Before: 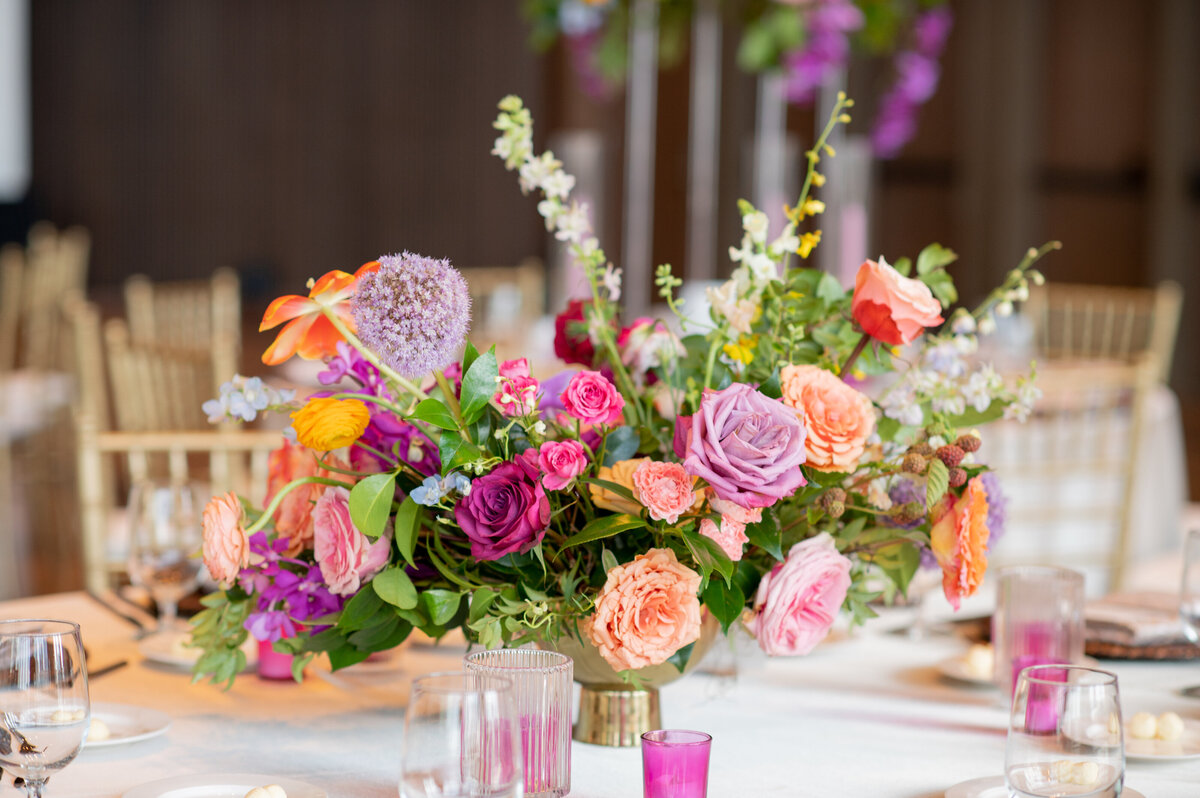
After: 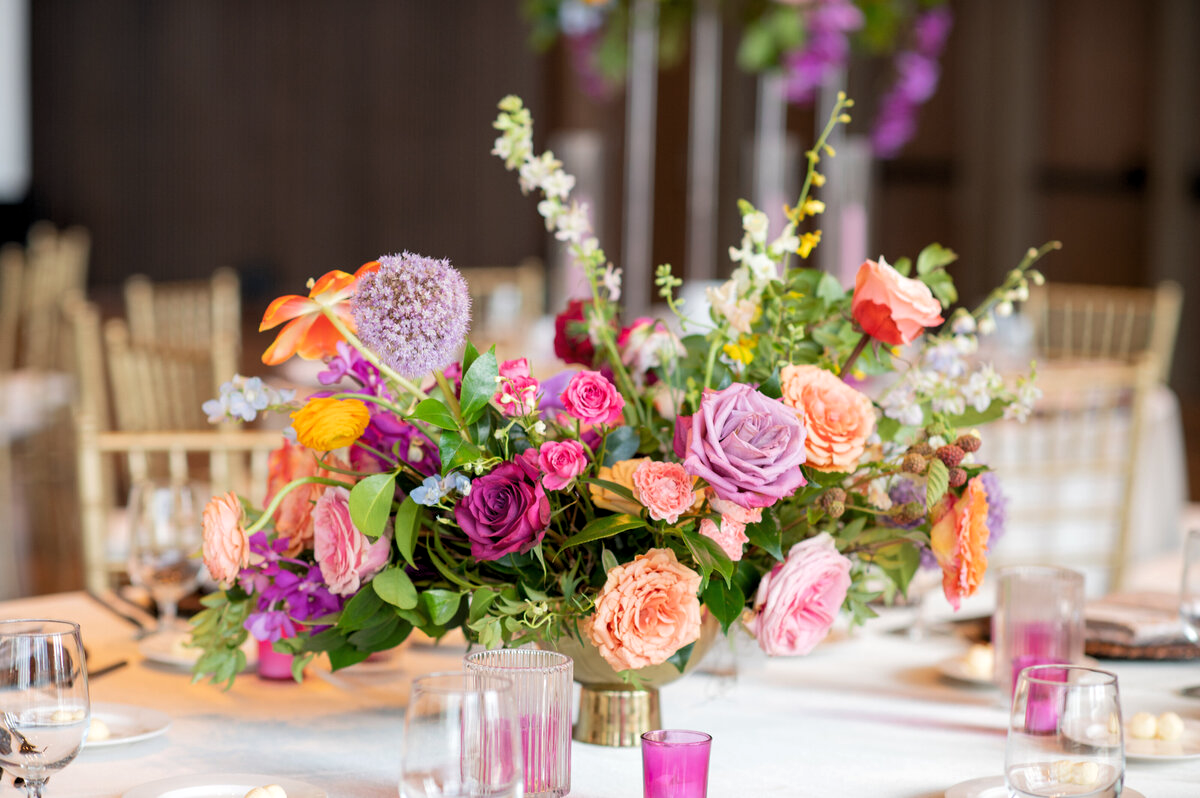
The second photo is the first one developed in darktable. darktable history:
levels: levels [0.031, 0.5, 0.969]
